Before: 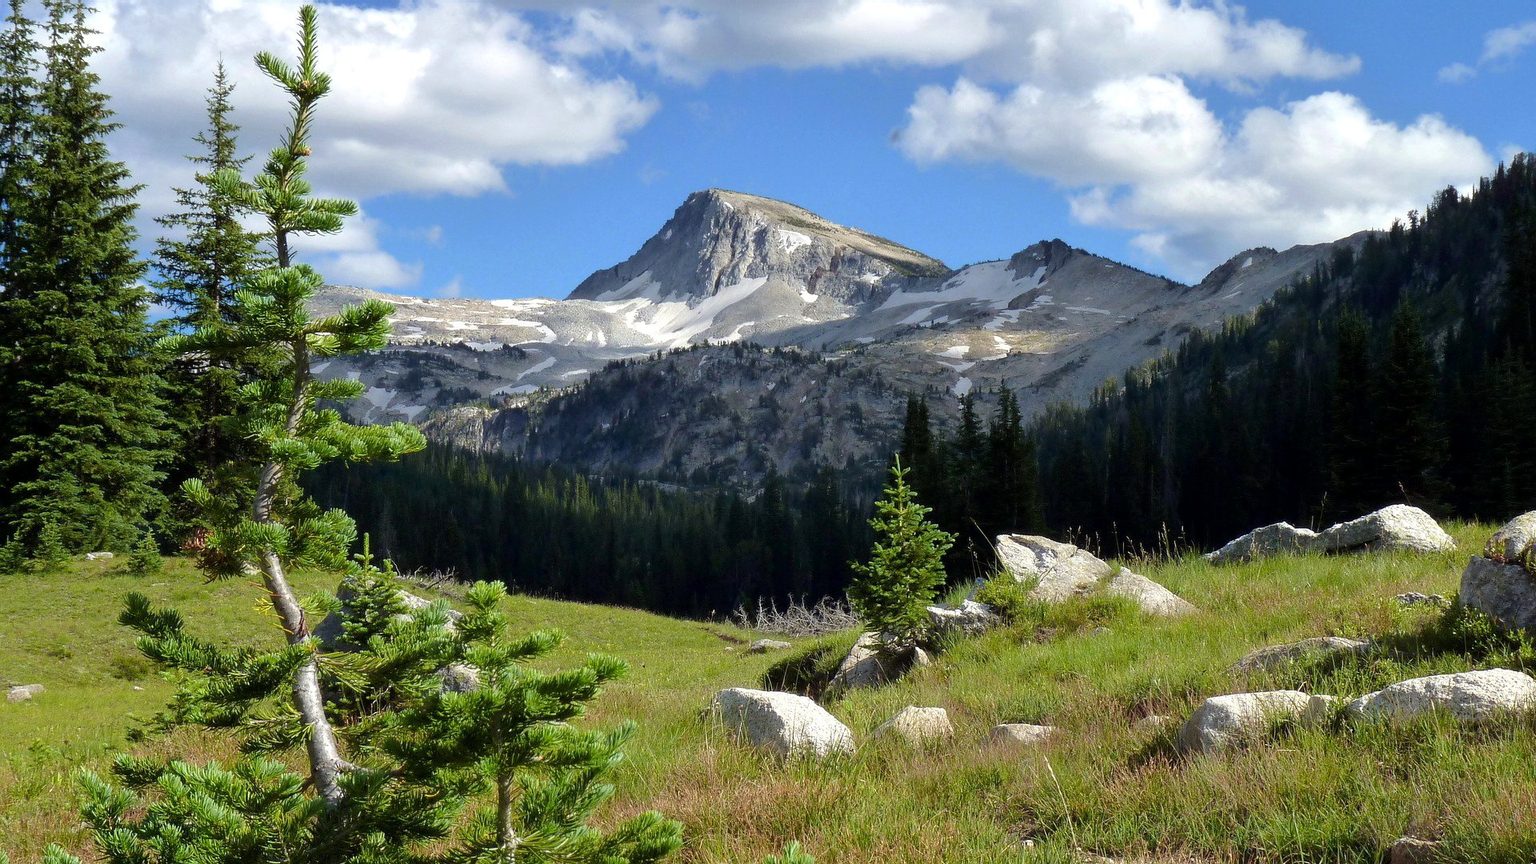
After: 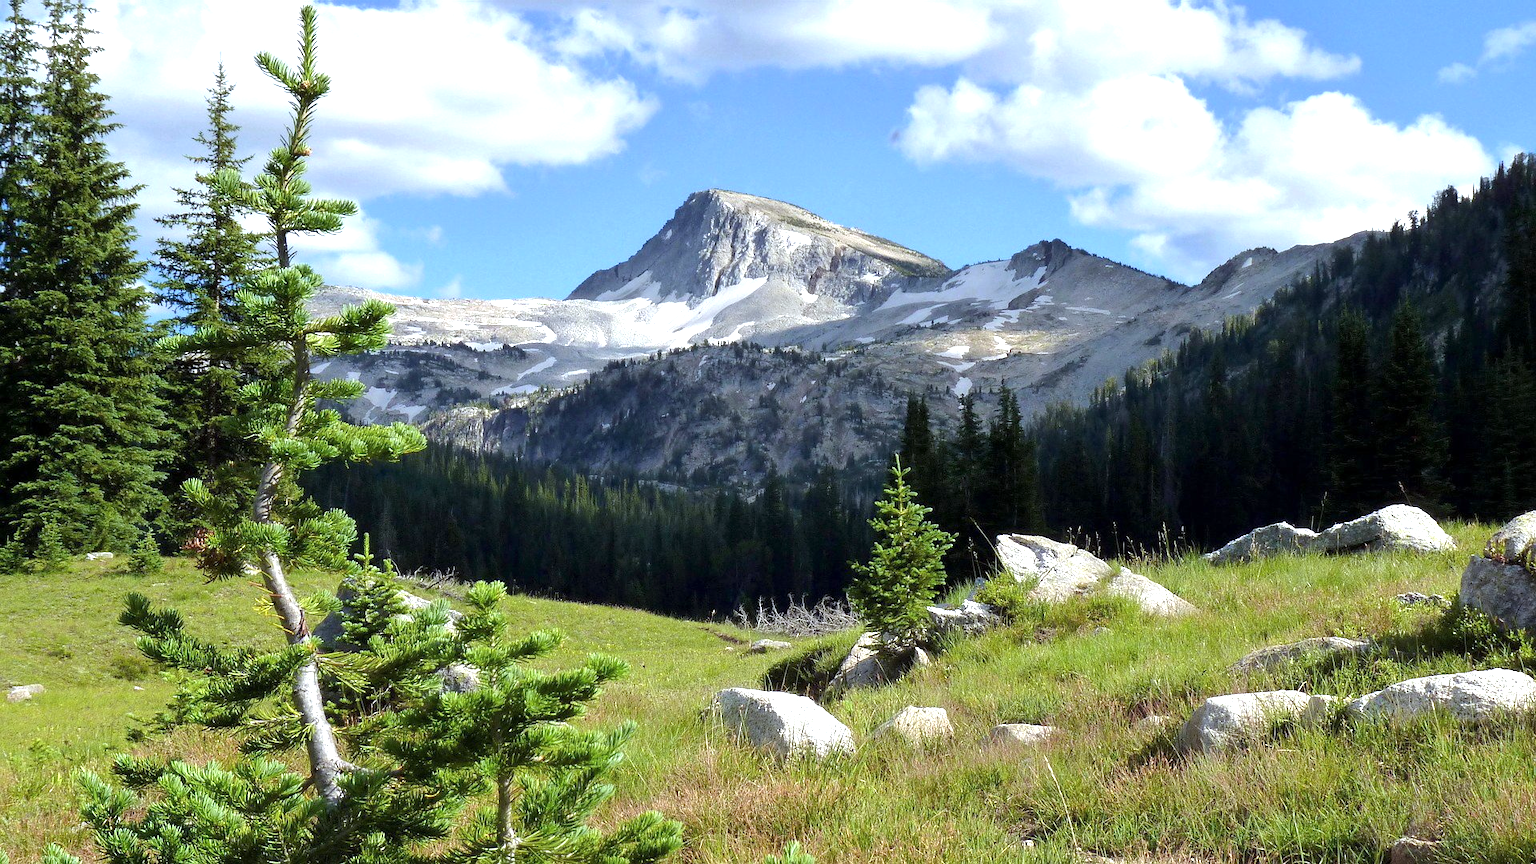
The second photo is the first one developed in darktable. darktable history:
exposure: exposure 0.648 EV, compensate highlight preservation false
color zones: curves: ch0 [(0, 0.613) (0.01, 0.613) (0.245, 0.448) (0.498, 0.529) (0.642, 0.665) (0.879, 0.777) (0.99, 0.613)]; ch1 [(0, 0) (0.143, 0) (0.286, 0) (0.429, 0) (0.571, 0) (0.714, 0) (0.857, 0)], mix -93.41%
white balance: red 0.967, blue 1.049
